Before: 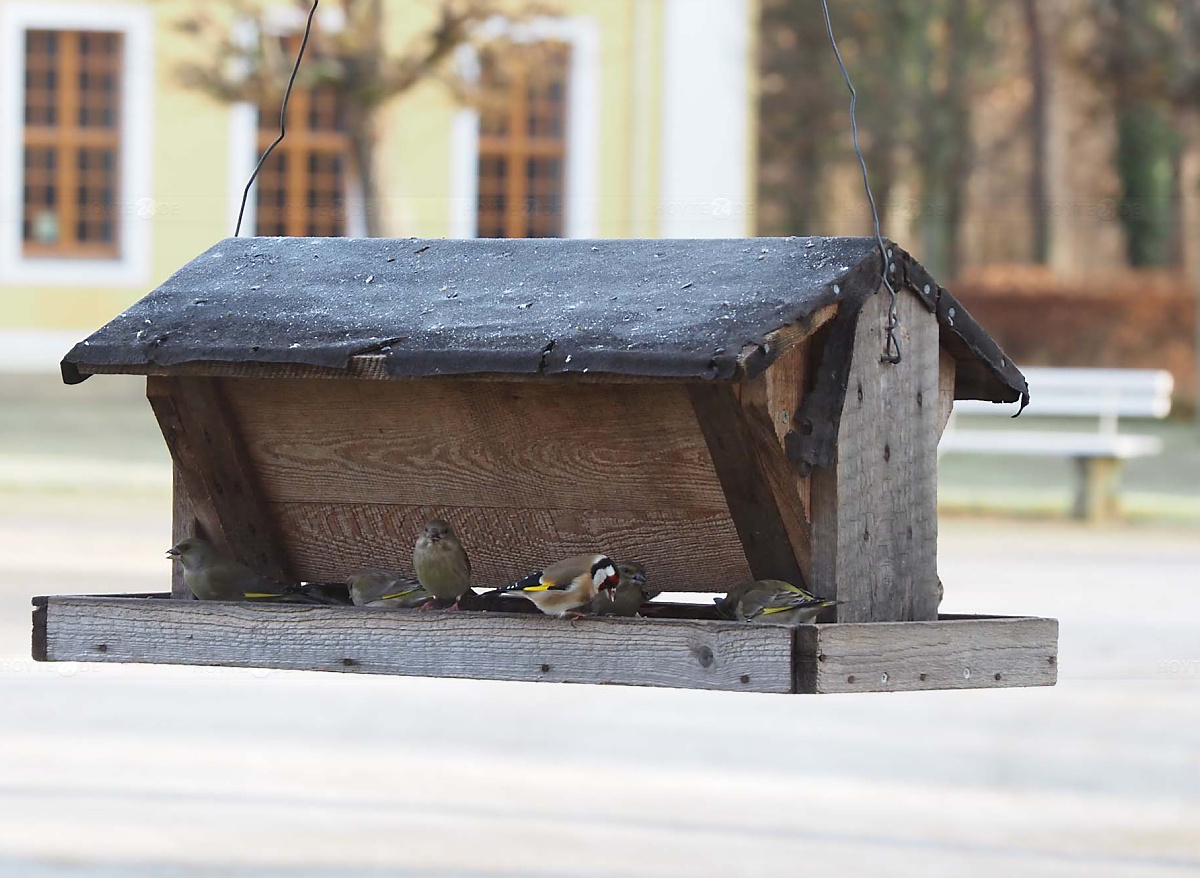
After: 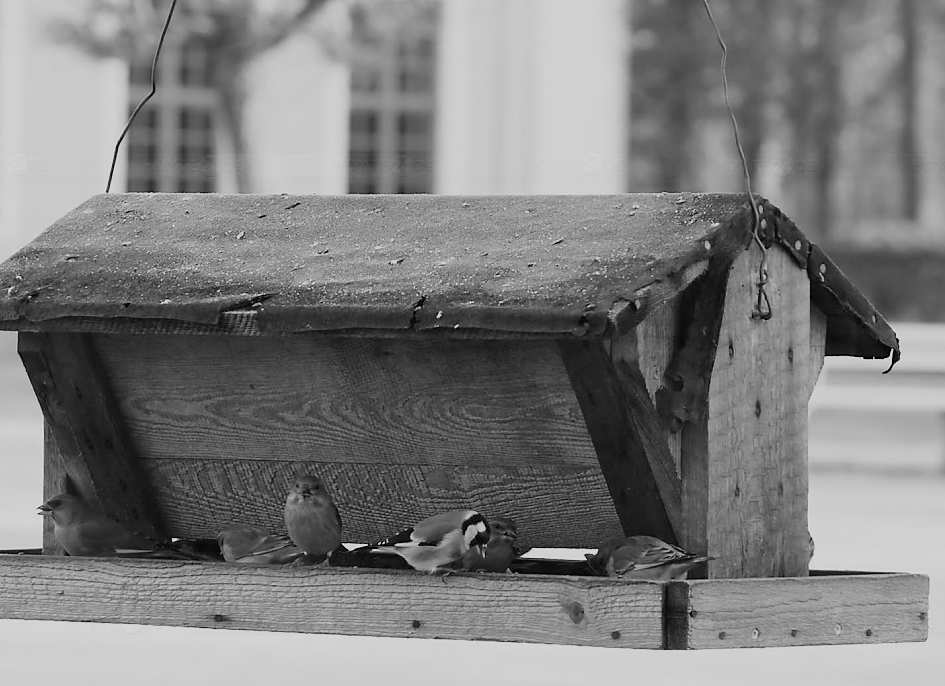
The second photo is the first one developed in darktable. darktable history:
rgb levels: mode RGB, independent channels, levels [[0, 0.474, 1], [0, 0.5, 1], [0, 0.5, 1]]
monochrome: size 3.1
filmic rgb: black relative exposure -7.65 EV, white relative exposure 4.56 EV, hardness 3.61, contrast 1.05
crop and rotate: left 10.77%, top 5.1%, right 10.41%, bottom 16.76%
